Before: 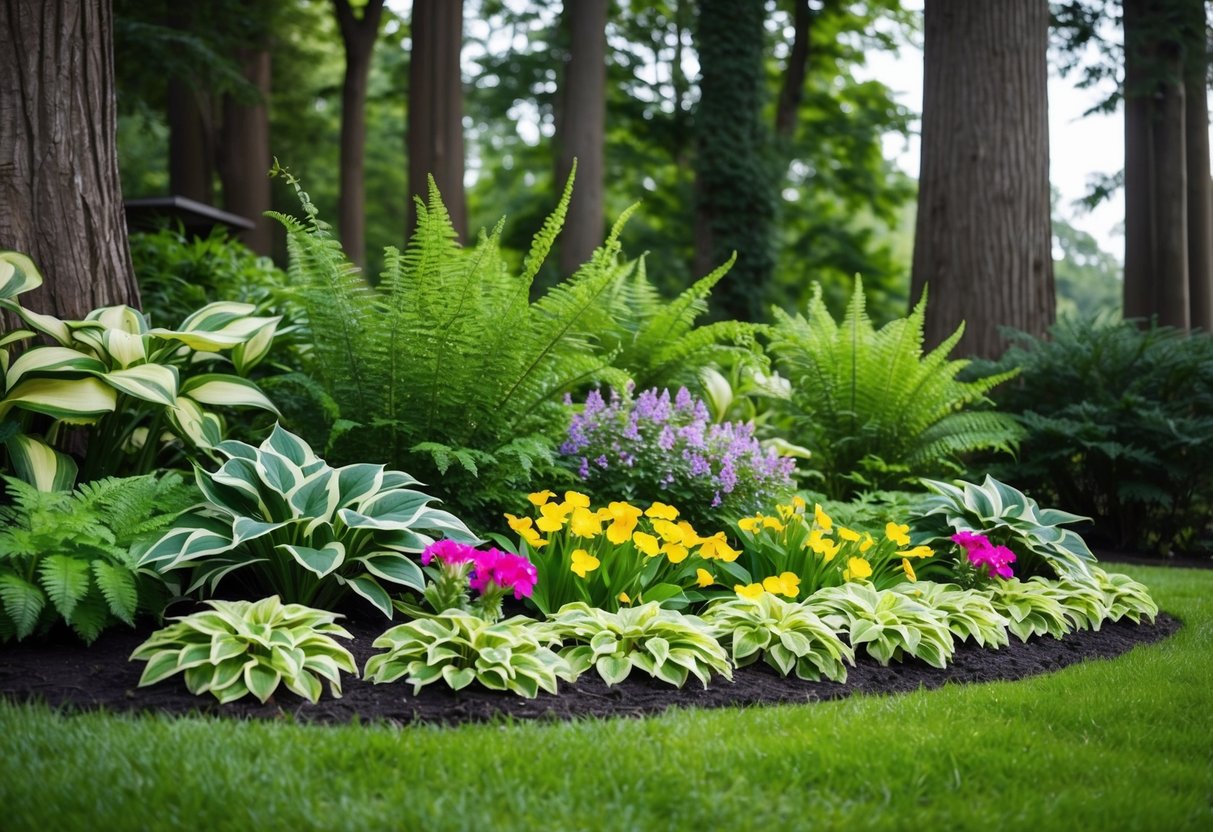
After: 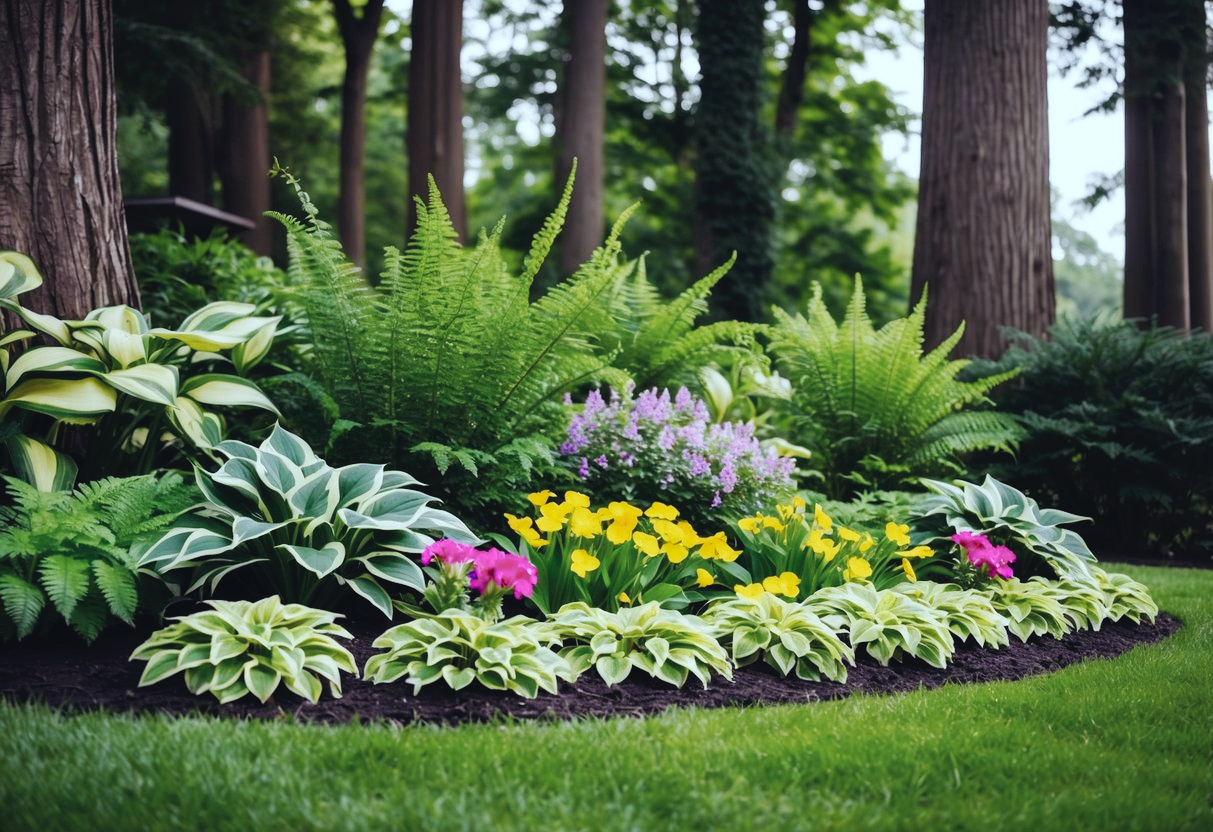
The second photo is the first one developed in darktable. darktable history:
tone curve: curves: ch0 [(0, 0) (0.003, 0.034) (0.011, 0.038) (0.025, 0.046) (0.044, 0.054) (0.069, 0.06) (0.1, 0.079) (0.136, 0.114) (0.177, 0.151) (0.224, 0.213) (0.277, 0.293) (0.335, 0.385) (0.399, 0.482) (0.468, 0.578) (0.543, 0.655) (0.623, 0.724) (0.709, 0.786) (0.801, 0.854) (0.898, 0.922) (1, 1)], preserve colors none
color look up table: target L [95.95, 89.26, 89.39, 82.88, 81.69, 75.37, 75.76, 69.85, 65.47, 61.41, 61.46, 47.37, 44.79, 45.73, 26.12, 200.46, 81.7, 80.4, 67.67, 65.89, 52.44, 46.42, 49.25, 42.3, 37.33, 32.79, 29.81, 27.45, 0.786, 88.3, 81.7, 59.23, 64.61, 58.58, 50.75, 57.81, 41.01, 44.34, 40.78, 35.34, 32.15, 23.02, 13.19, 88.38, 70.18, 50.59, 47.96, 40.19, 30.84], target a [-10.9, -27.11, -32.42, -59.97, -45.78, -8.24, -12.19, -68.91, -67.45, -45.05, -5.355, -20.53, -35.79, -18.99, -20.68, 0, -5.561, 9.093, 31.59, 39.3, 0.326, 61.01, 21.28, 29.89, 38.39, 43.2, 5.783, 4.109, -0.581, 14.72, -0.723, 42.22, 72.26, 68.12, 13.31, 30.24, 36.04, 69.09, 45.28, 41.9, 48.14, 15.79, 27.18, -35.18, -21.2, -18.91, -3.882, -15.94, -3.335], target b [8.416, 24.84, 65.24, 6.673, -7.635, 62.63, 37.91, 37.49, 49.29, 17.79, 6.387, 36.46, 26.03, 11.49, 14.77, 0, 83.57, 3.105, 55.36, 28.43, 24.73, 22.76, 2.852, 34.35, 6.307, 25.2, 7.493, 25.16, -8.353, -15.19, -14.83, -8.185, -52.23, -30.86, -70.48, -24.86, -54.81, -42.33, -80.37, -11.84, -55.68, -39.27, -23.66, -16.68, -35.88, -35.76, -36.6, -11.02, -19.06], num patches 49
